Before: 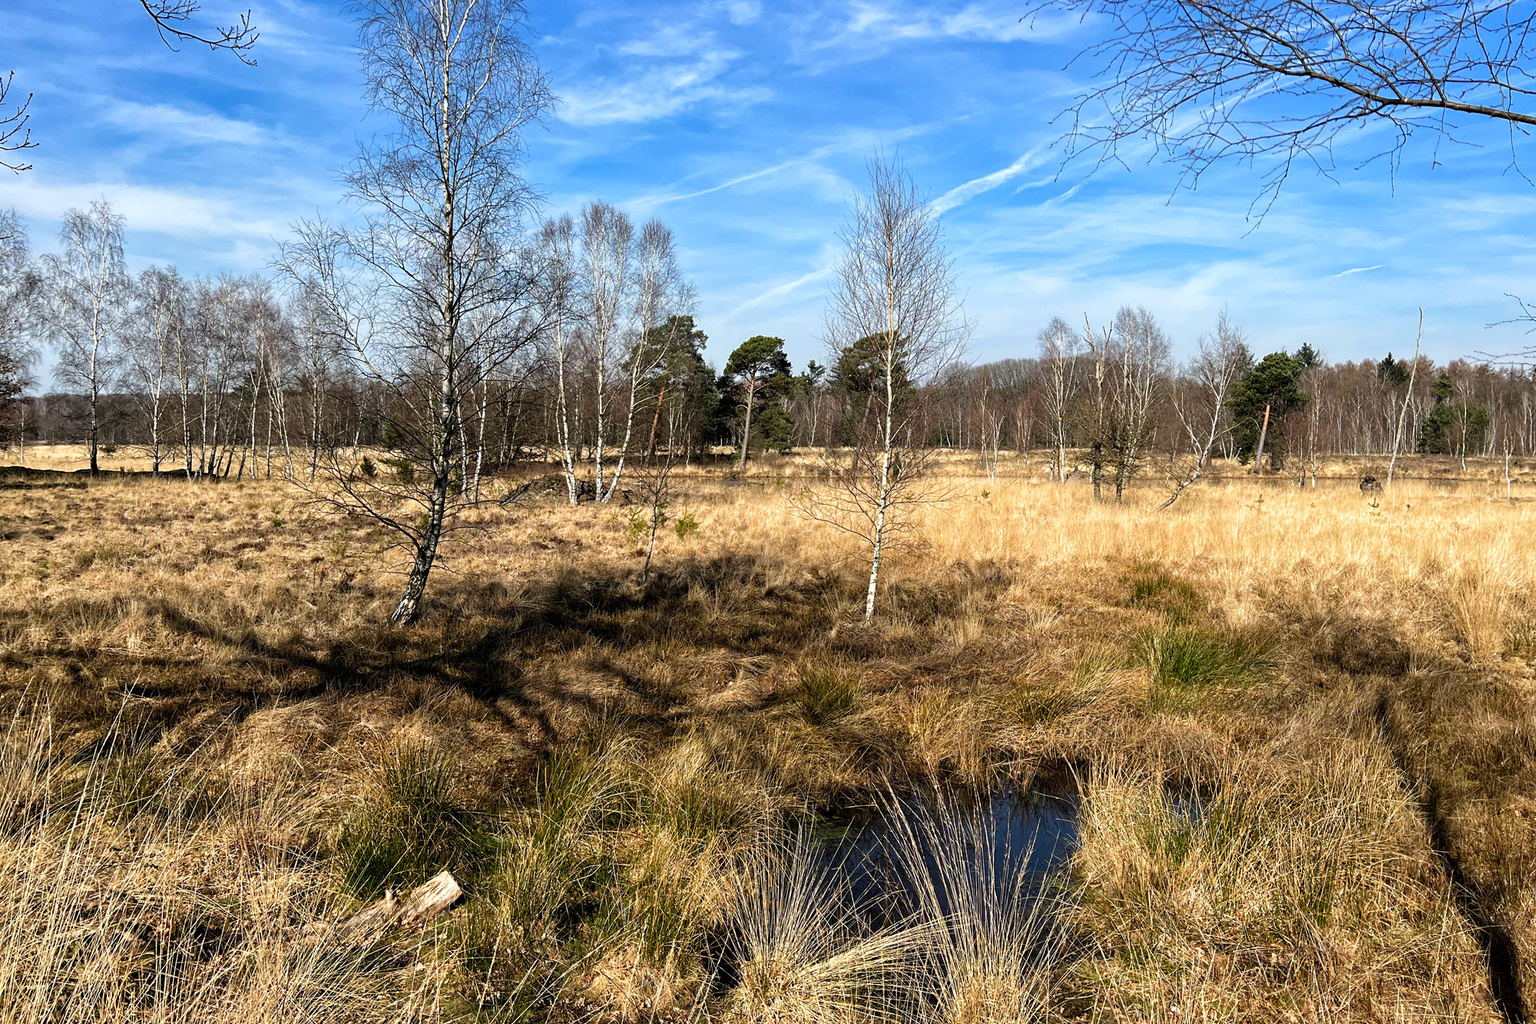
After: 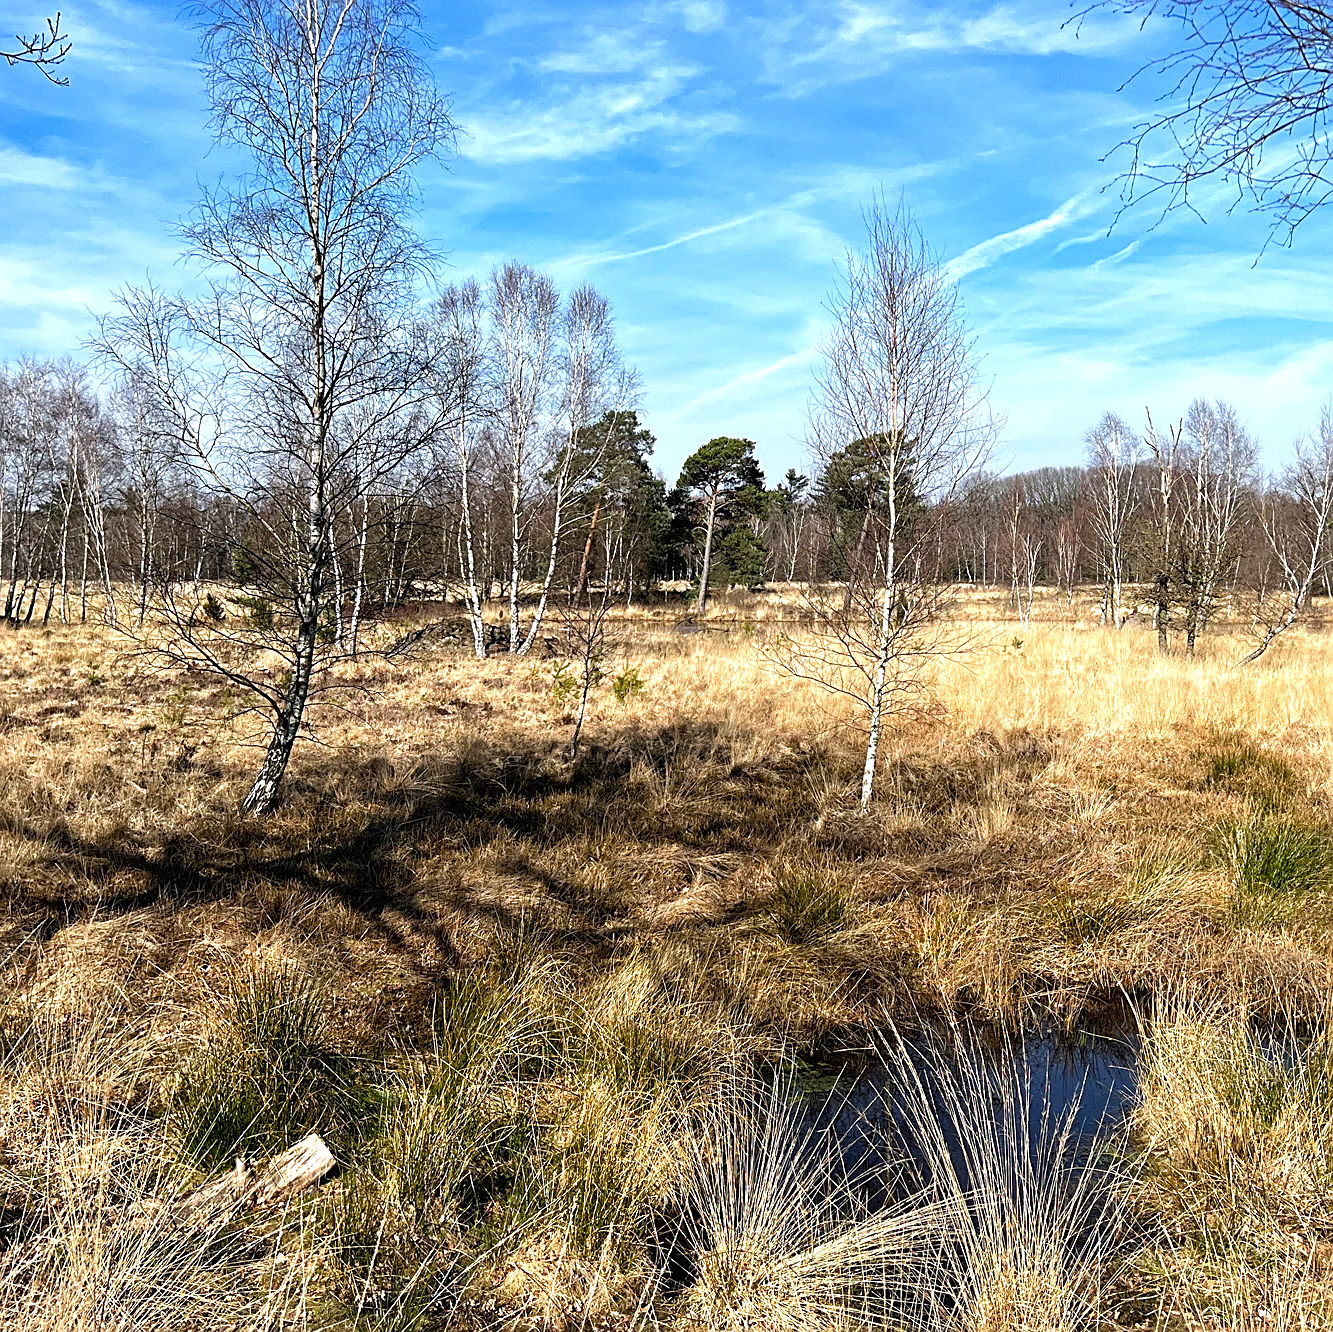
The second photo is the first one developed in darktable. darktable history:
exposure: black level correction 0, exposure 0.4 EV, compensate exposure bias true, compensate highlight preservation false
crop and rotate: left 13.342%, right 19.991%
sharpen: on, module defaults
white balance: red 0.984, blue 1.059
